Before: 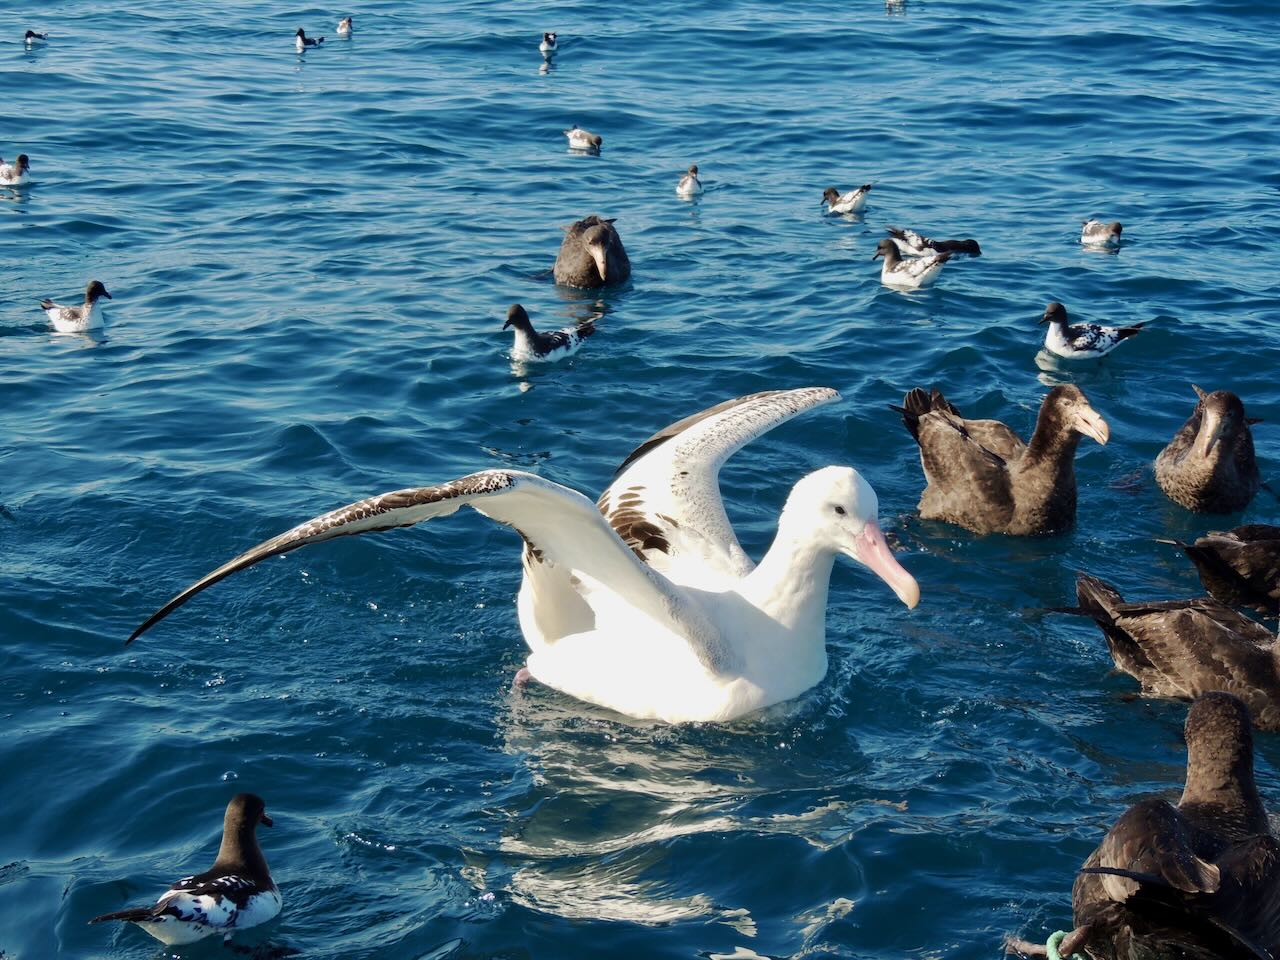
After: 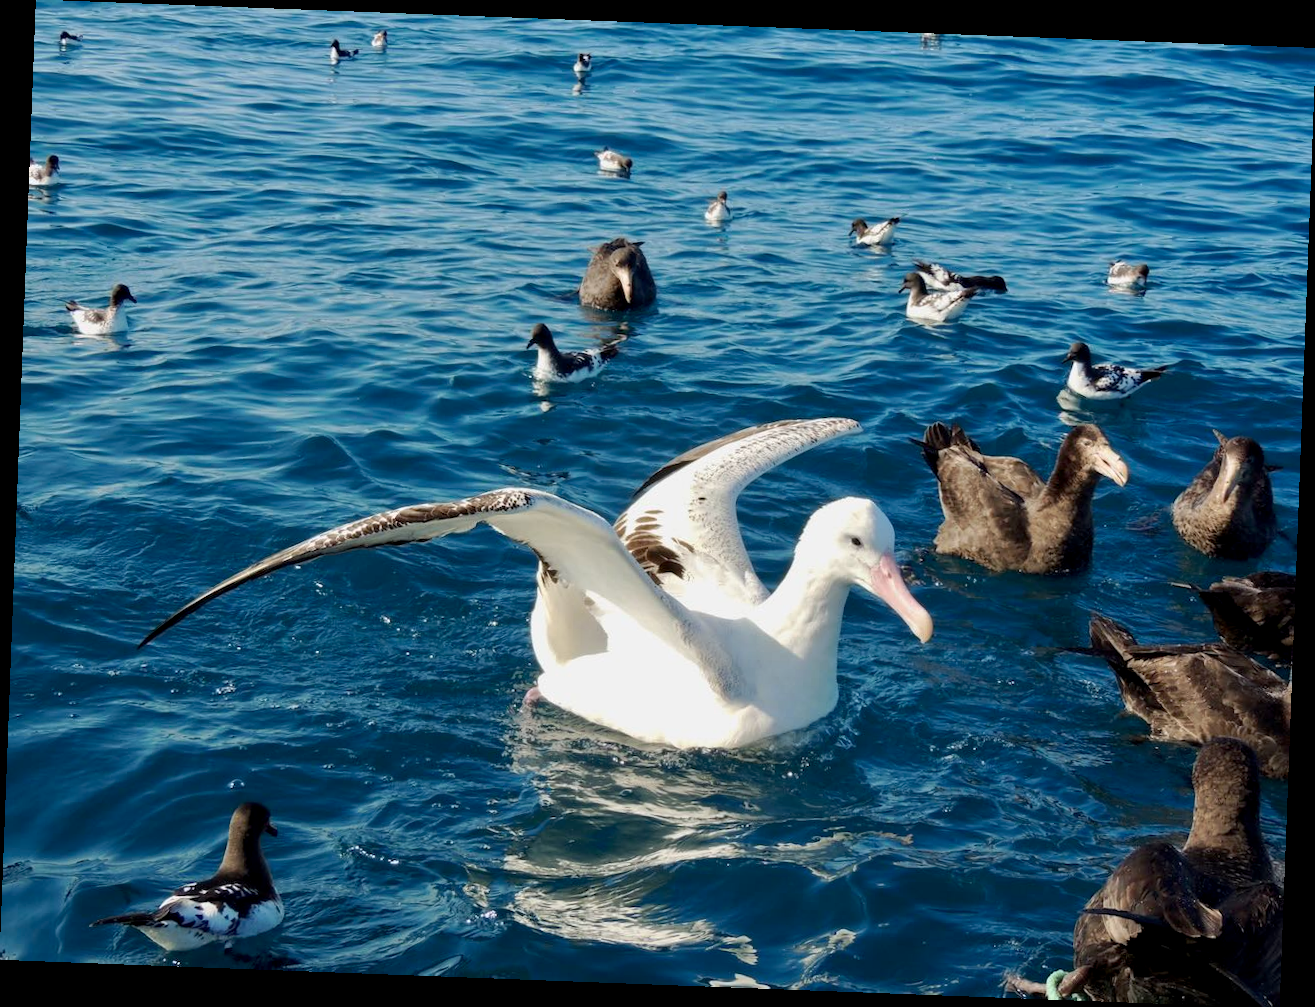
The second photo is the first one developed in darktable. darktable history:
tone curve: curves: ch0 [(0, 0) (0.003, 0.003) (0.011, 0.011) (0.025, 0.025) (0.044, 0.044) (0.069, 0.068) (0.1, 0.098) (0.136, 0.134) (0.177, 0.175) (0.224, 0.221) (0.277, 0.273) (0.335, 0.331) (0.399, 0.394) (0.468, 0.462) (0.543, 0.543) (0.623, 0.623) (0.709, 0.709) (0.801, 0.801) (0.898, 0.898) (1, 1)], preserve colors none
rotate and perspective: rotation 2.17°, automatic cropping off
